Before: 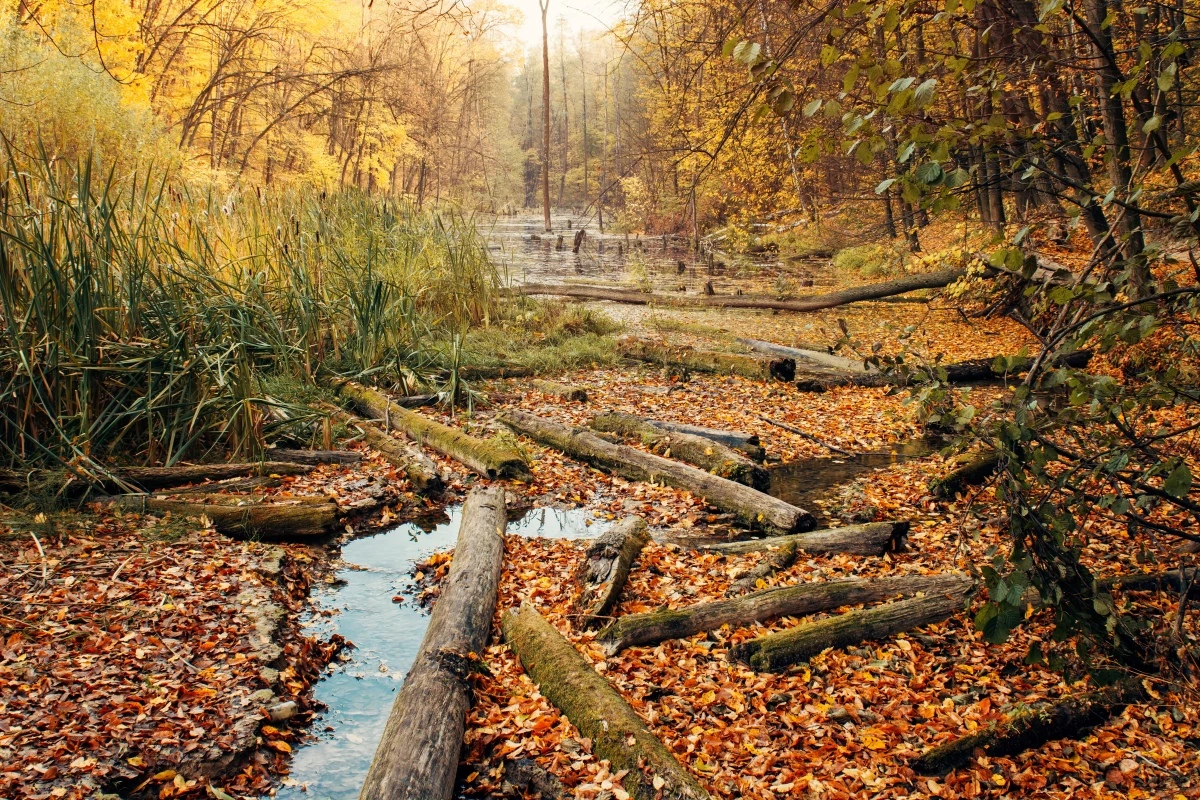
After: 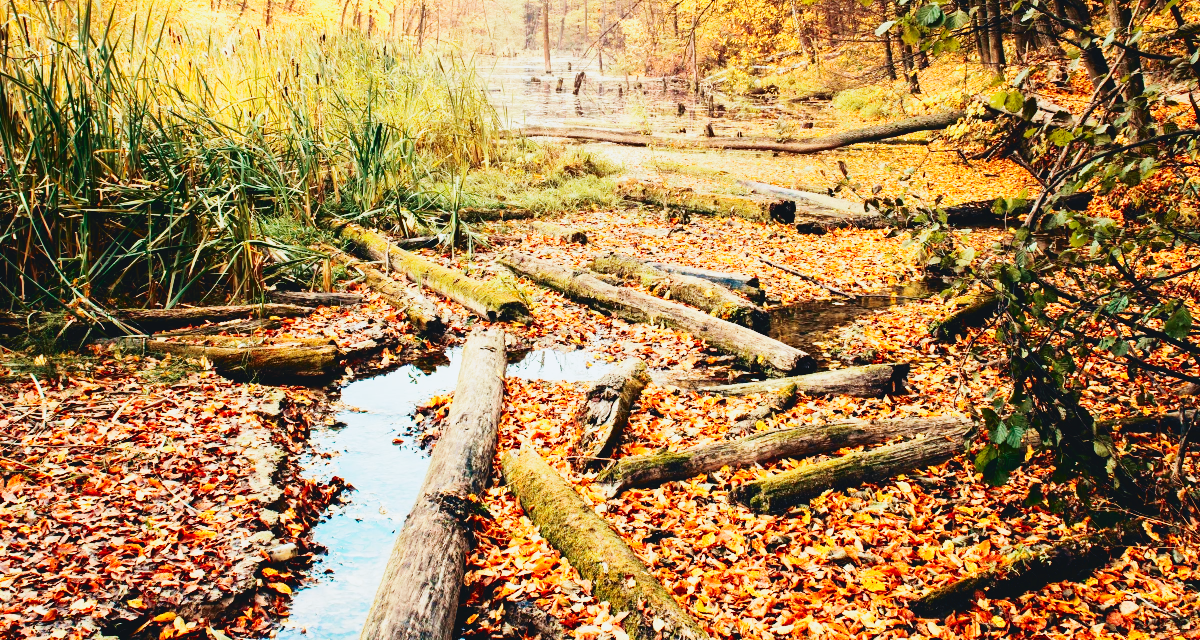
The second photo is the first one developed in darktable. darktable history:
crop and rotate: top 19.998%
base curve: curves: ch0 [(0, 0.003) (0.001, 0.002) (0.006, 0.004) (0.02, 0.022) (0.048, 0.086) (0.094, 0.234) (0.162, 0.431) (0.258, 0.629) (0.385, 0.8) (0.548, 0.918) (0.751, 0.988) (1, 1)], preserve colors none
tone curve: curves: ch0 [(0, 0.047) (0.15, 0.127) (0.46, 0.466) (0.751, 0.788) (1, 0.961)]; ch1 [(0, 0) (0.43, 0.408) (0.476, 0.469) (0.505, 0.501) (0.553, 0.557) (0.592, 0.58) (0.631, 0.625) (1, 1)]; ch2 [(0, 0) (0.505, 0.495) (0.55, 0.557) (0.583, 0.573) (1, 1)], color space Lab, independent channels, preserve colors none
